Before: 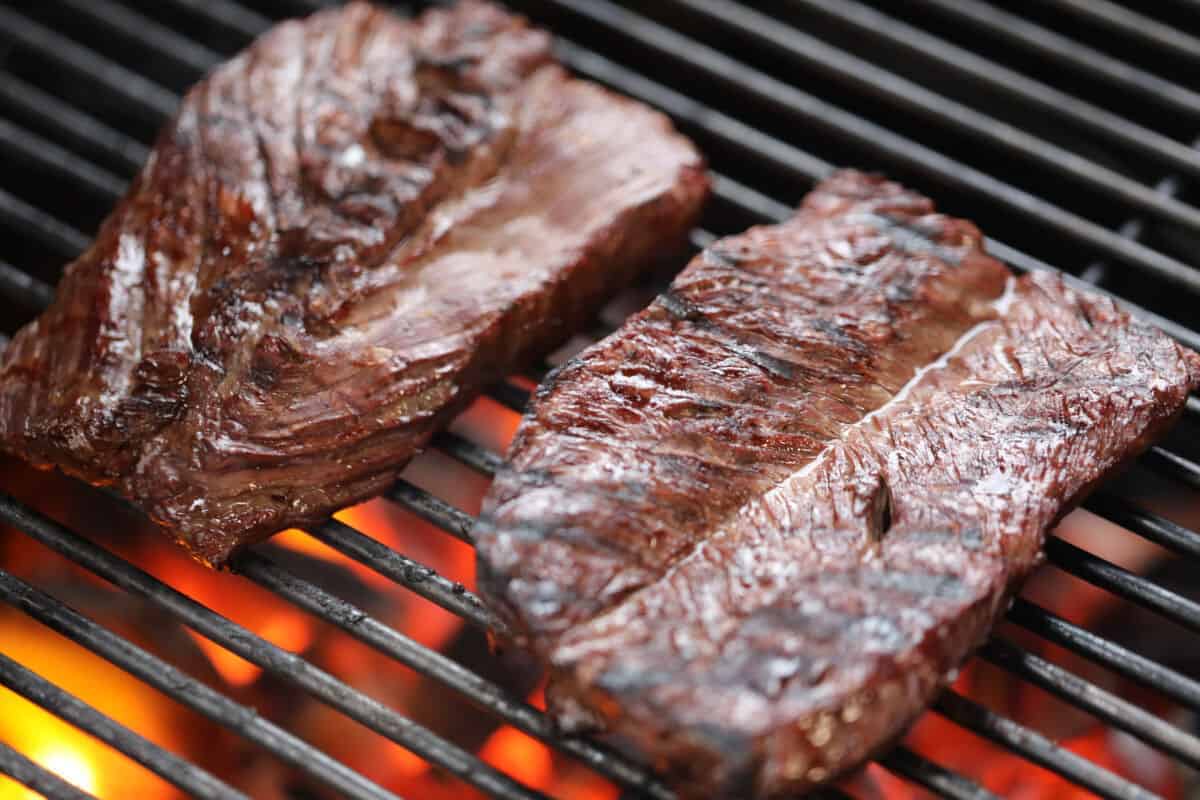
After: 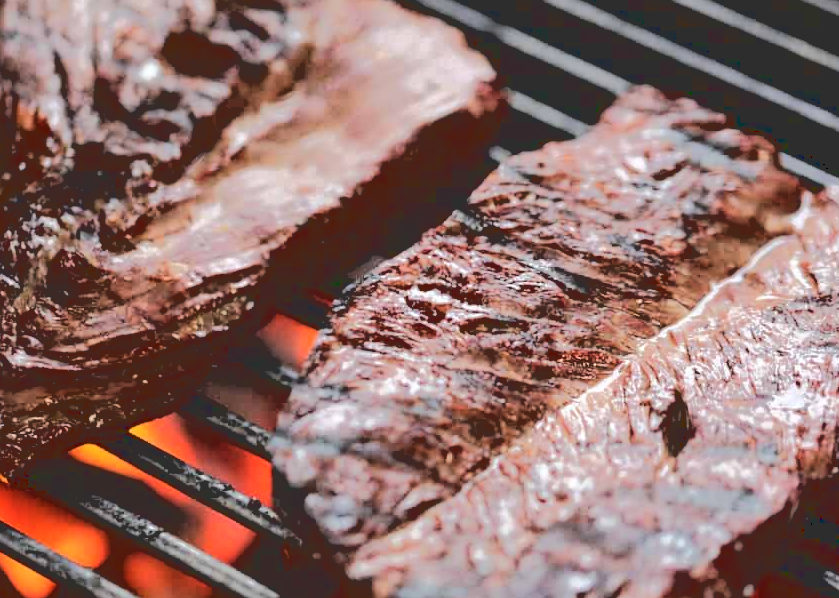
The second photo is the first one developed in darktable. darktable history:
color balance: output saturation 98.5%
crop and rotate: left 17.046%, top 10.659%, right 12.989%, bottom 14.553%
base curve: curves: ch0 [(0.065, 0.026) (0.236, 0.358) (0.53, 0.546) (0.777, 0.841) (0.924, 0.992)], preserve colors average RGB
